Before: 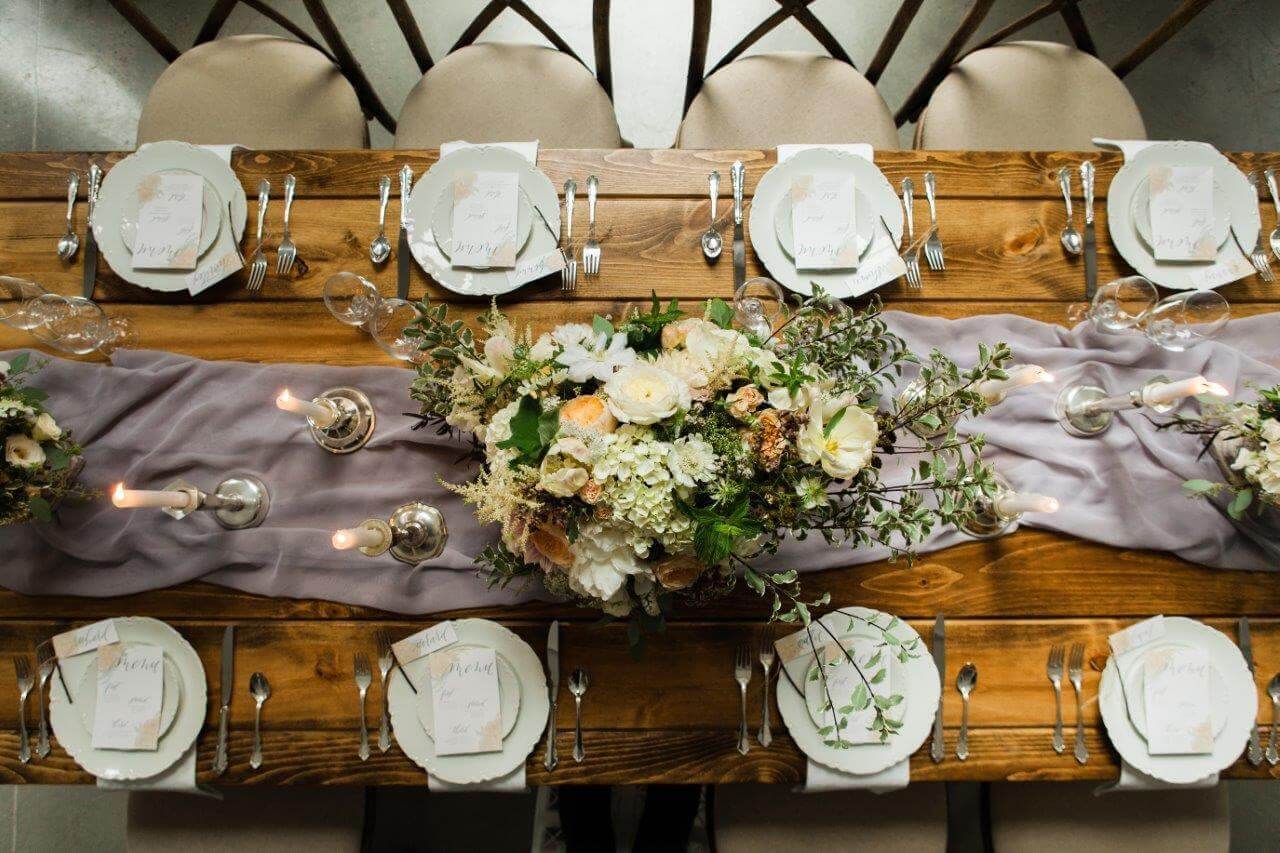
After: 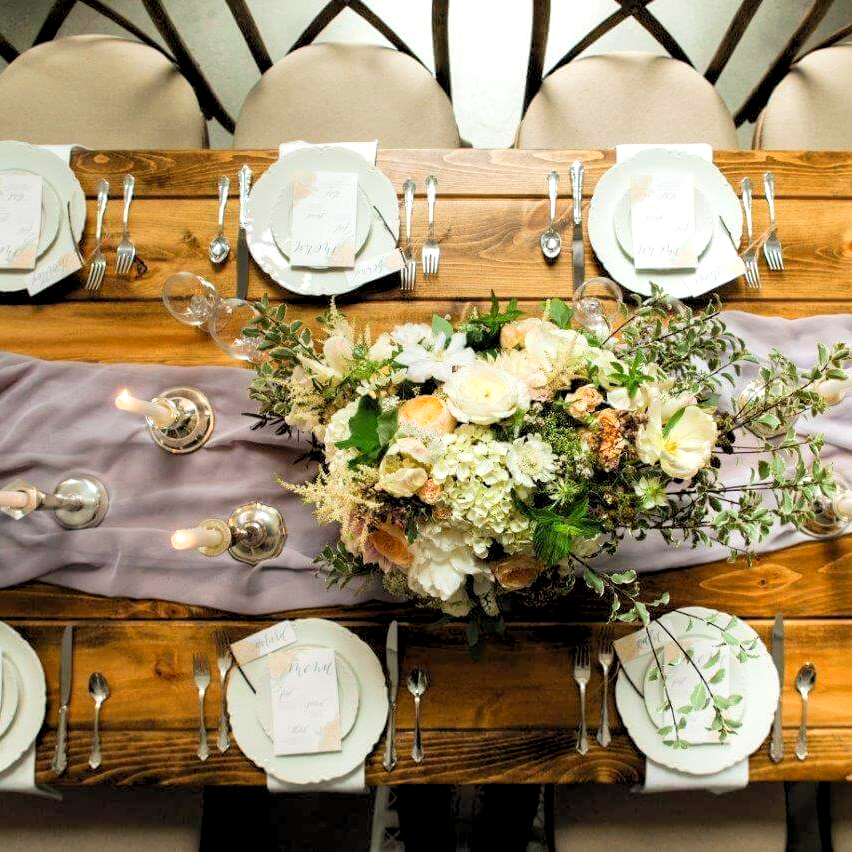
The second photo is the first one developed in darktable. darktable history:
levels: levels [0.044, 0.416, 0.908]
crop and rotate: left 12.605%, right 20.802%
tone equalizer: edges refinement/feathering 500, mask exposure compensation -1.57 EV, preserve details no
